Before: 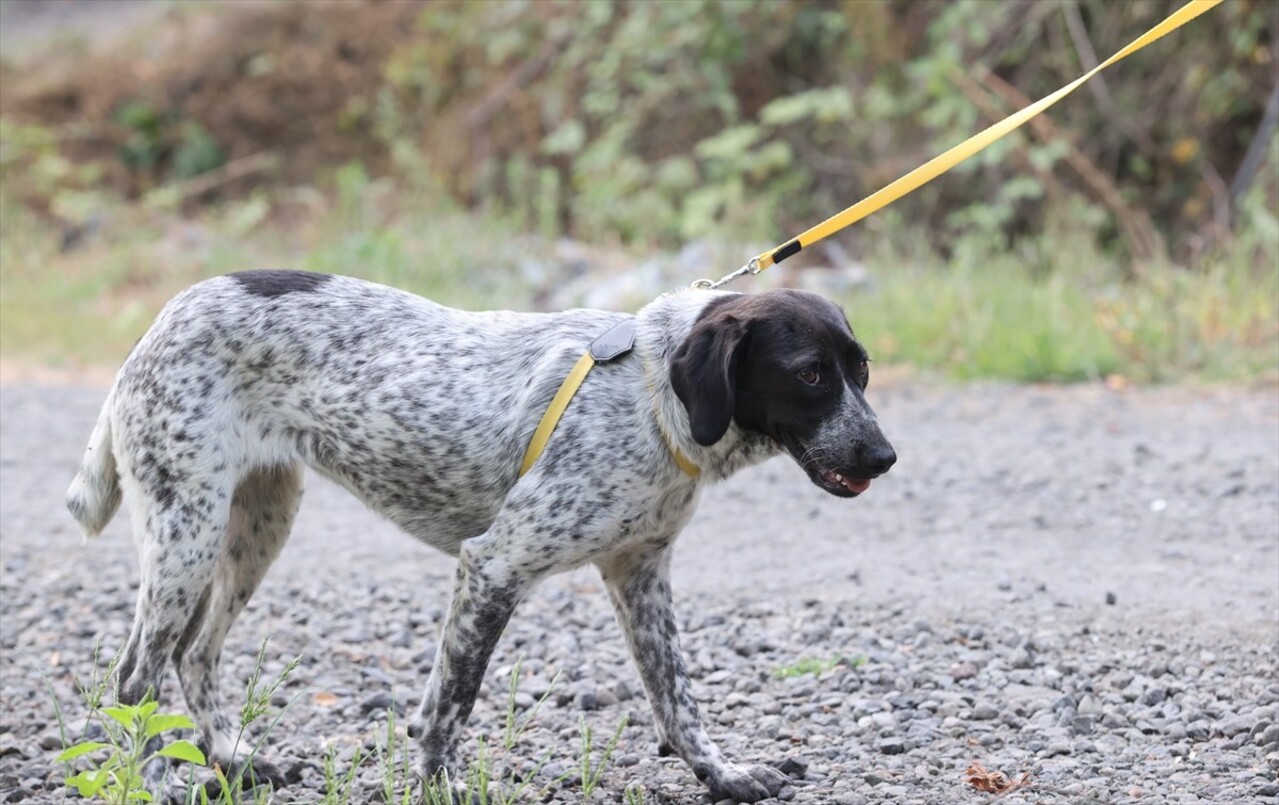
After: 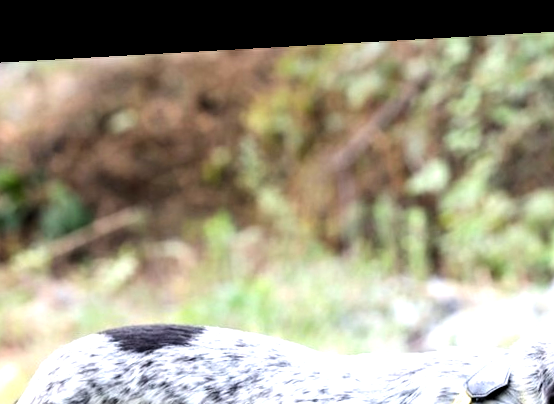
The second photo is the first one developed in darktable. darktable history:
levels: levels [0.016, 0.492, 0.969]
rotate and perspective: rotation -3.18°, automatic cropping off
filmic rgb: black relative exposure -8.2 EV, white relative exposure 2.2 EV, threshold 3 EV, hardness 7.11, latitude 85.74%, contrast 1.696, highlights saturation mix -4%, shadows ↔ highlights balance -2.69%, preserve chrominance no, color science v5 (2021), contrast in shadows safe, contrast in highlights safe, enable highlight reconstruction true
crop and rotate: left 10.817%, top 0.062%, right 47.194%, bottom 53.626%
